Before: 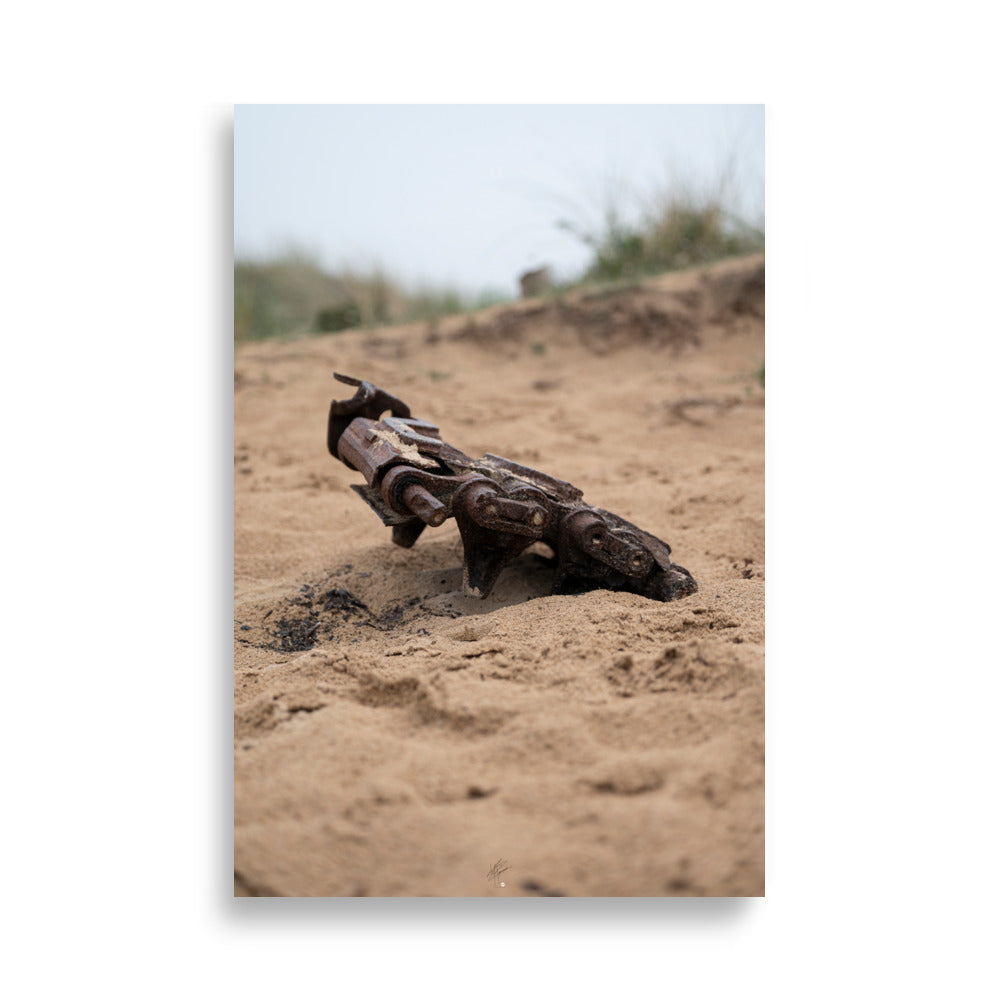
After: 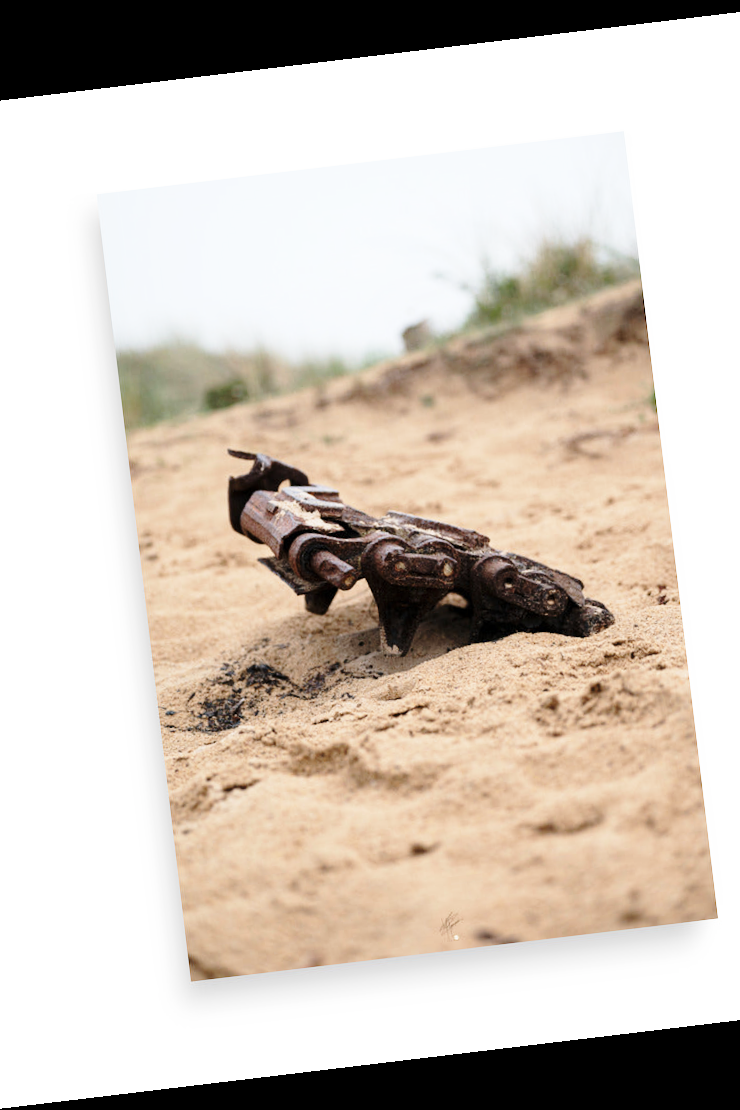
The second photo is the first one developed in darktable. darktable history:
crop and rotate: left 13.342%, right 19.991%
rotate and perspective: rotation -6.83°, automatic cropping off
base curve: curves: ch0 [(0, 0) (0.028, 0.03) (0.121, 0.232) (0.46, 0.748) (0.859, 0.968) (1, 1)], preserve colors none
